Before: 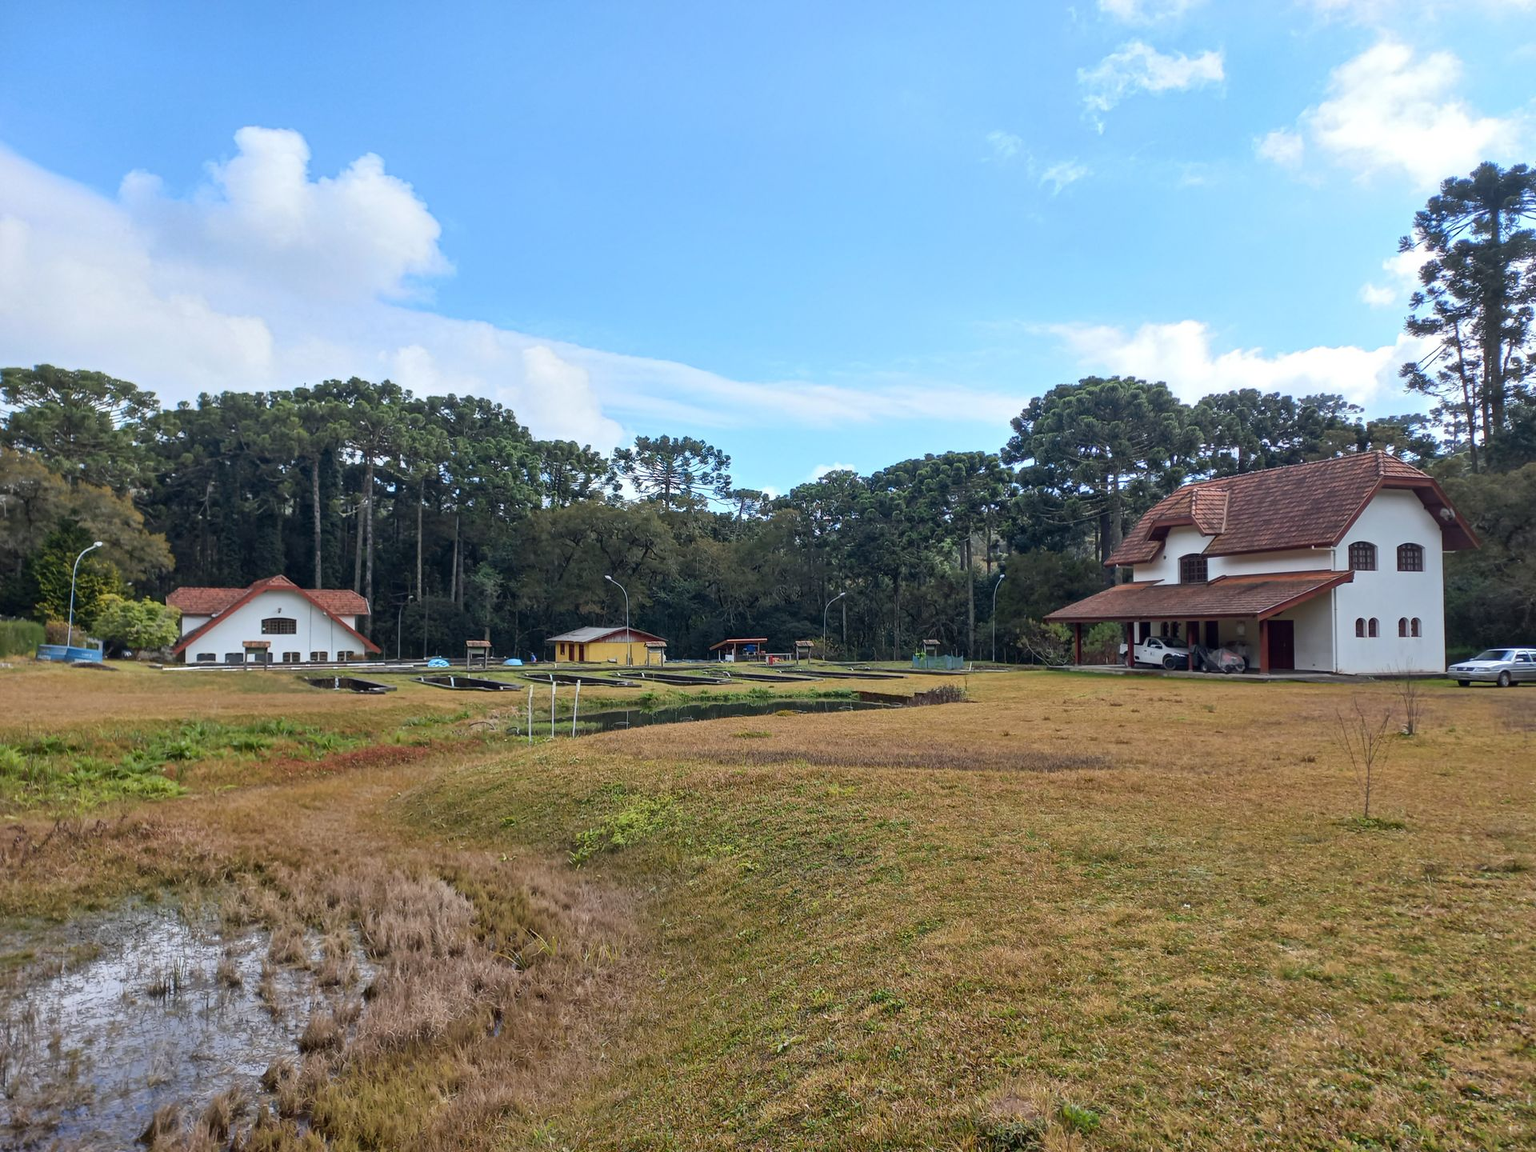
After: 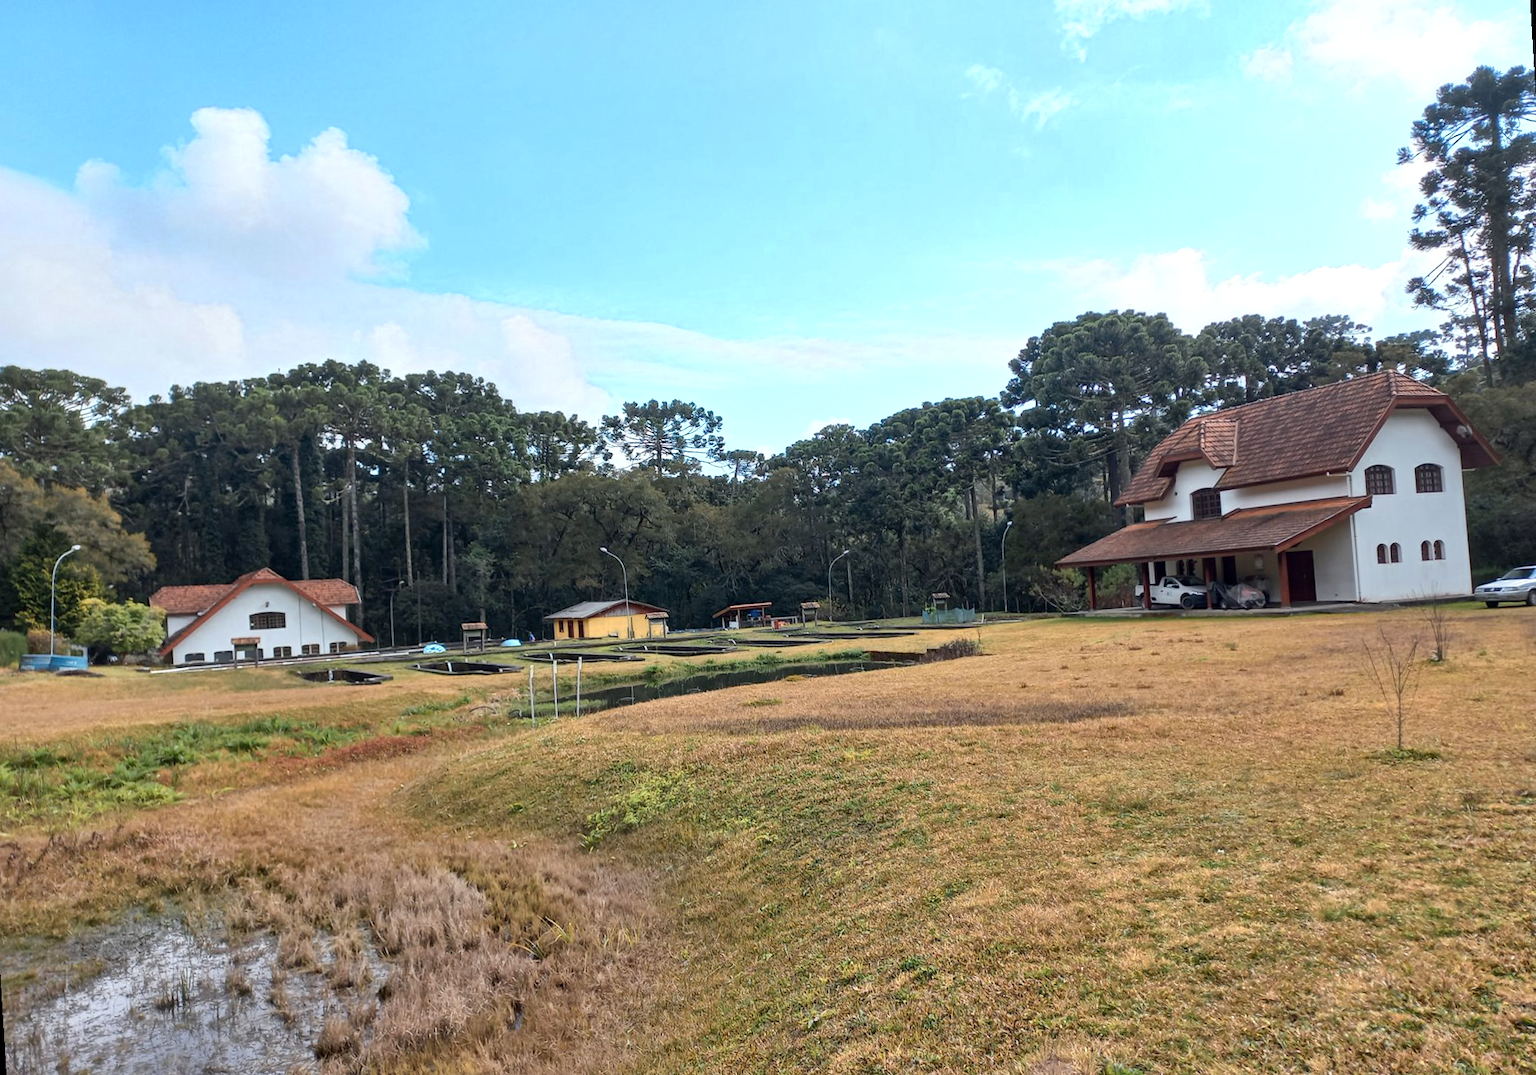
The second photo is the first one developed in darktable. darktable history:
color zones: curves: ch0 [(0.018, 0.548) (0.197, 0.654) (0.425, 0.447) (0.605, 0.658) (0.732, 0.579)]; ch1 [(0.105, 0.531) (0.224, 0.531) (0.386, 0.39) (0.618, 0.456) (0.732, 0.456) (0.956, 0.421)]; ch2 [(0.039, 0.583) (0.215, 0.465) (0.399, 0.544) (0.465, 0.548) (0.614, 0.447) (0.724, 0.43) (0.882, 0.623) (0.956, 0.632)]
rotate and perspective: rotation -3.52°, crop left 0.036, crop right 0.964, crop top 0.081, crop bottom 0.919
exposure: black level correction 0.001, exposure 0.014 EV, compensate highlight preservation false
